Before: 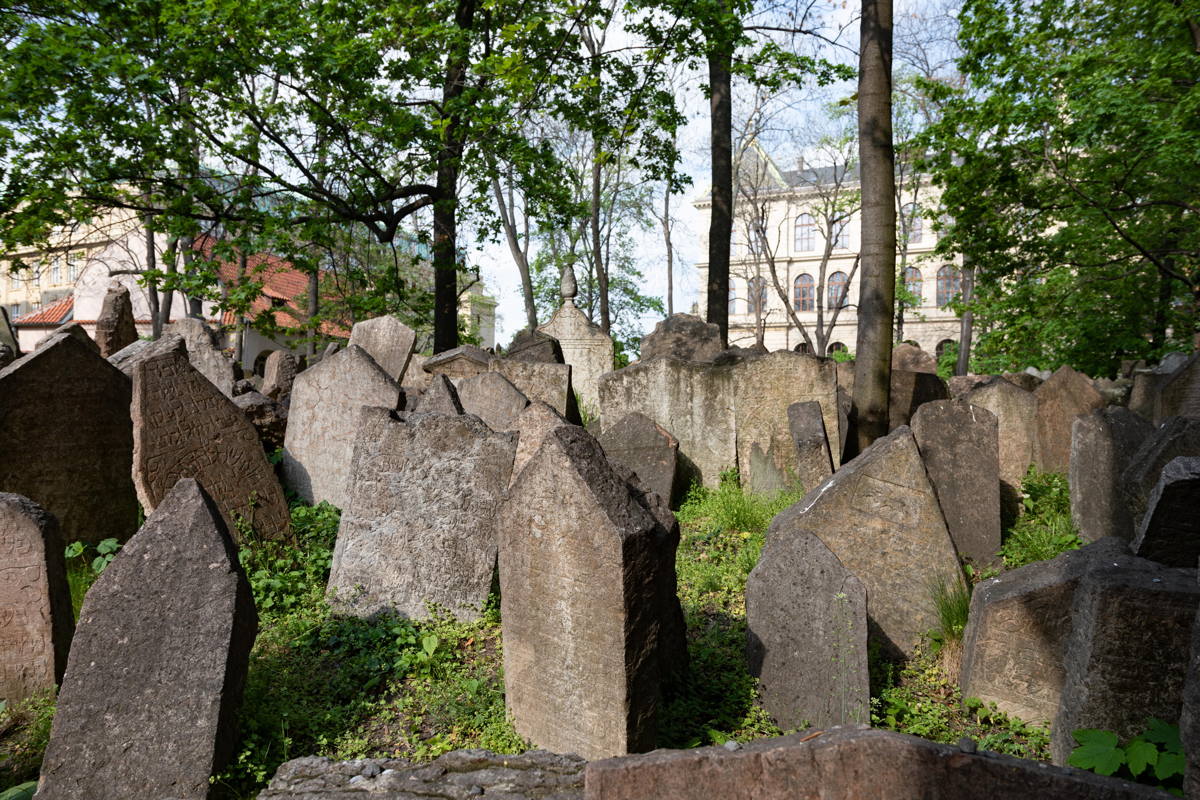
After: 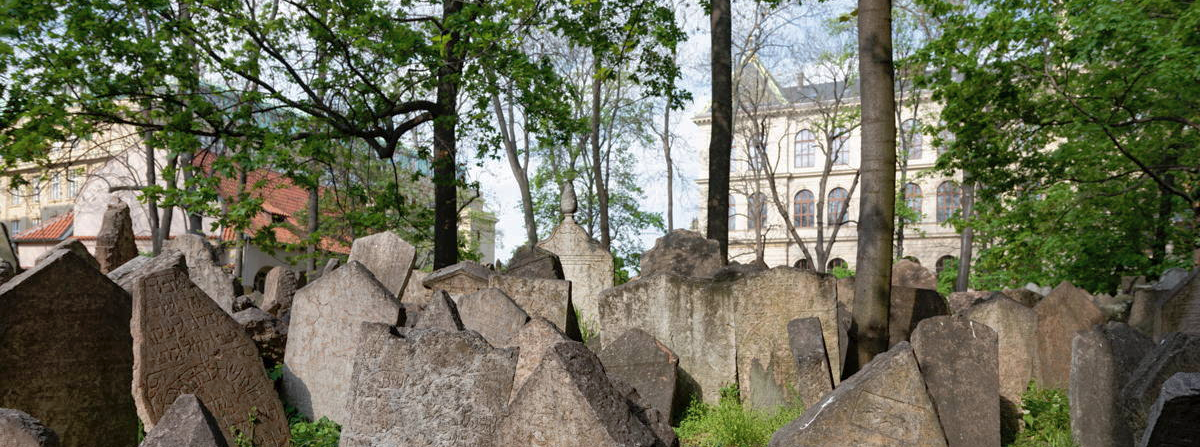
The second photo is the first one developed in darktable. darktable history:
shadows and highlights: on, module defaults
crop and rotate: top 10.601%, bottom 33.492%
contrast brightness saturation: saturation -0.05
